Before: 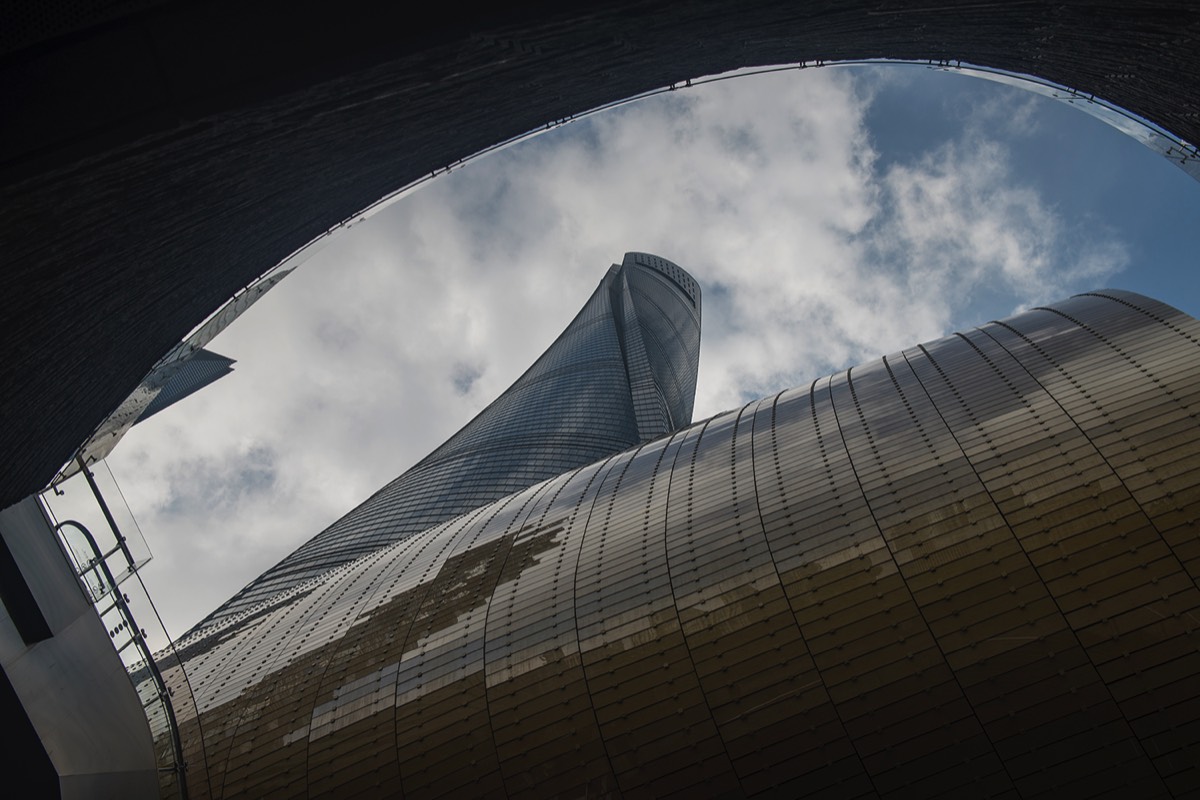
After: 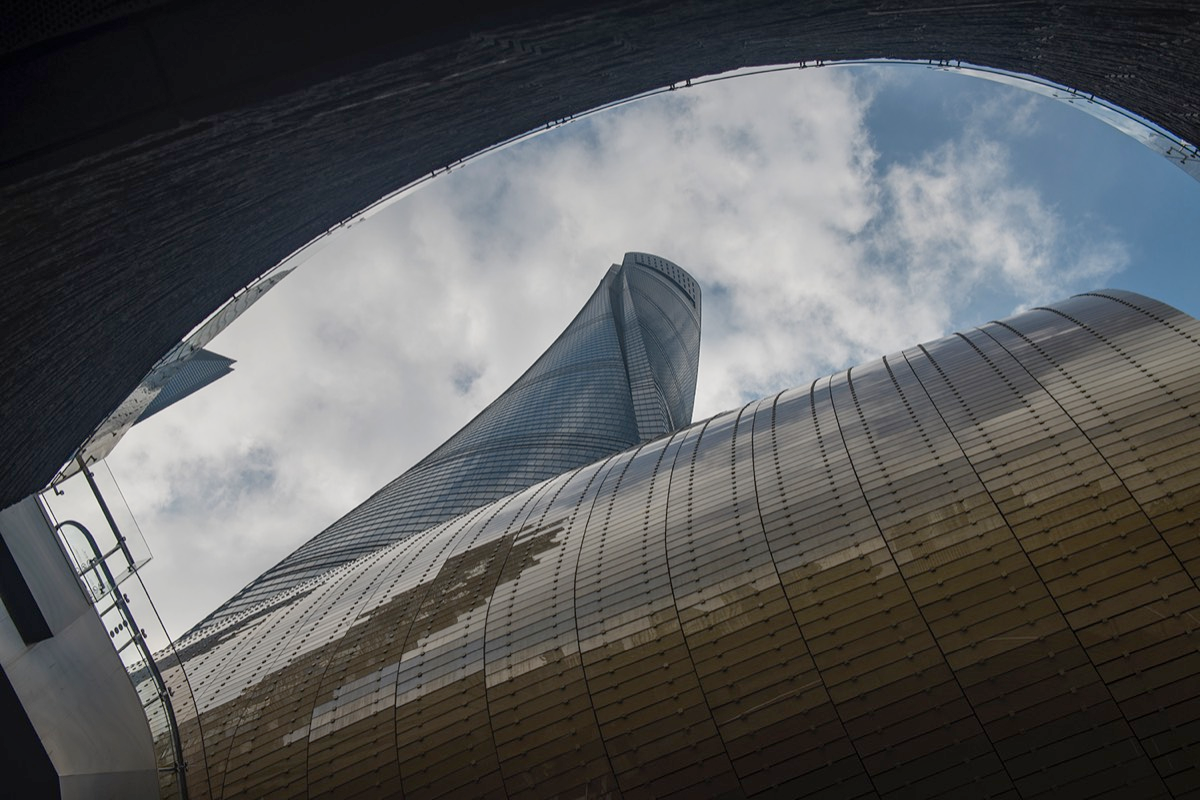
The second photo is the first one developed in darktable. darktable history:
color zones: curves: ch0 [(0.068, 0.464) (0.25, 0.5) (0.48, 0.508) (0.75, 0.536) (0.886, 0.476) (0.967, 0.456)]; ch1 [(0.066, 0.456) (0.25, 0.5) (0.616, 0.508) (0.746, 0.56) (0.934, 0.444)]
shadows and highlights: shadows 30.63, highlights -63.22, shadows color adjustment 98%, highlights color adjustment 58.61%, soften with gaussian
